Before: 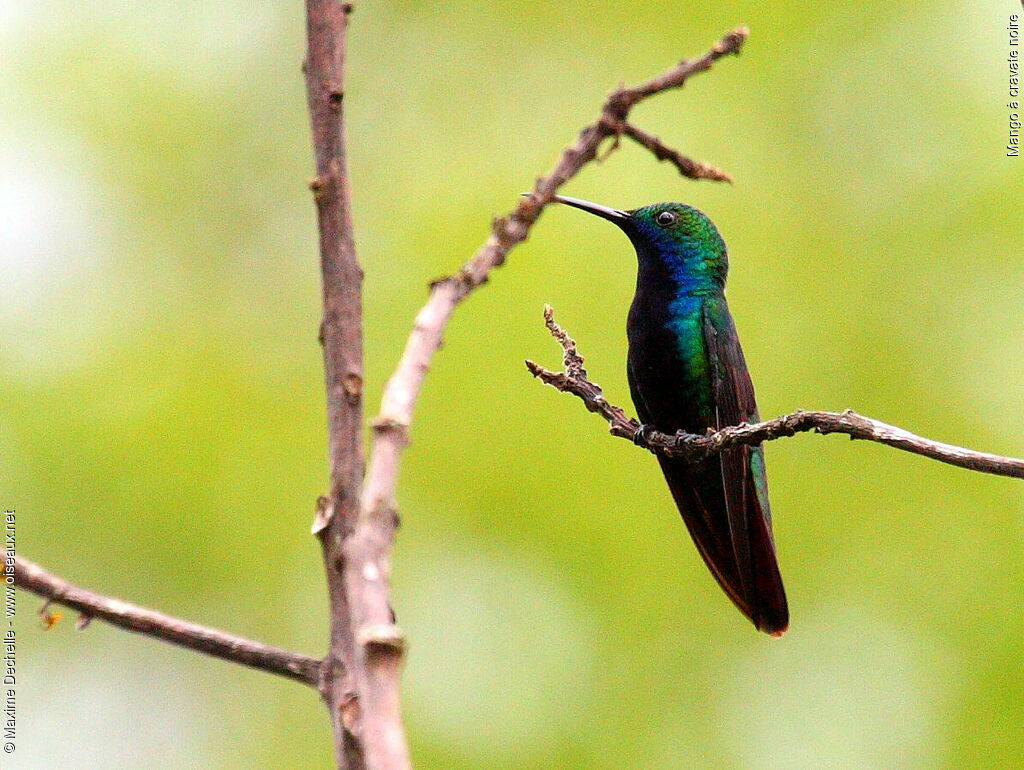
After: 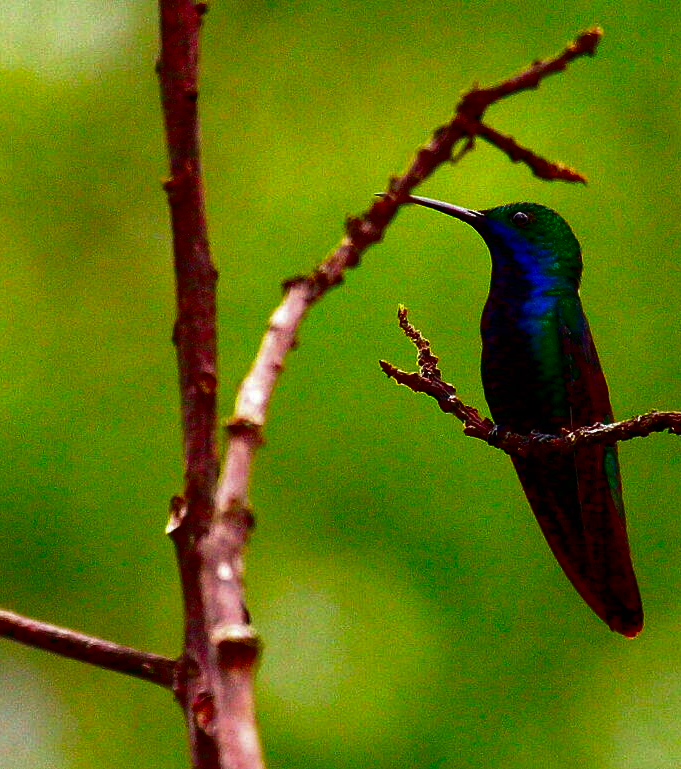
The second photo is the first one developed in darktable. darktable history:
crop and rotate: left 14.33%, right 19.095%
contrast brightness saturation: brightness -0.984, saturation 0.989
